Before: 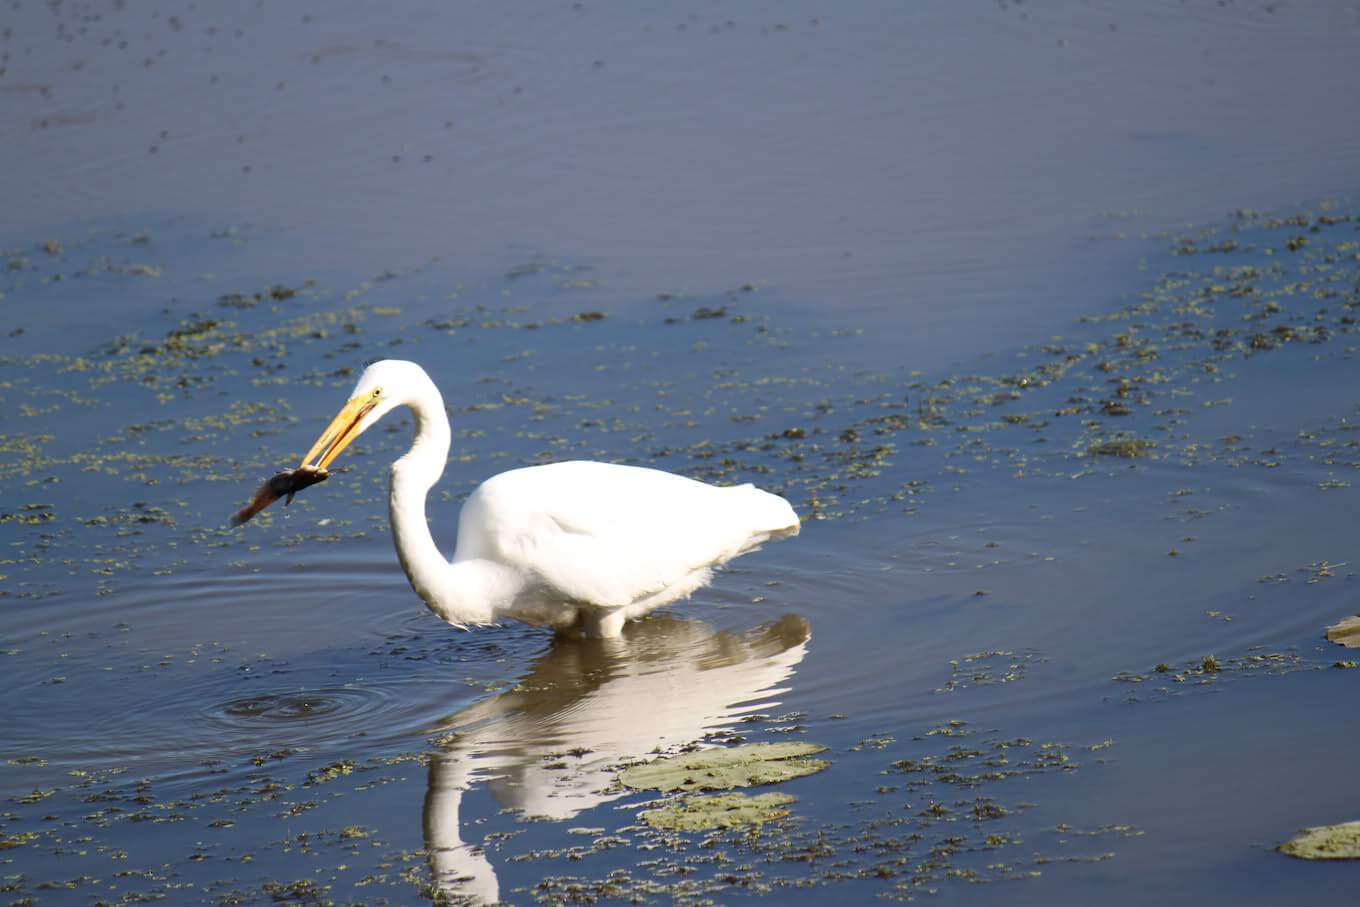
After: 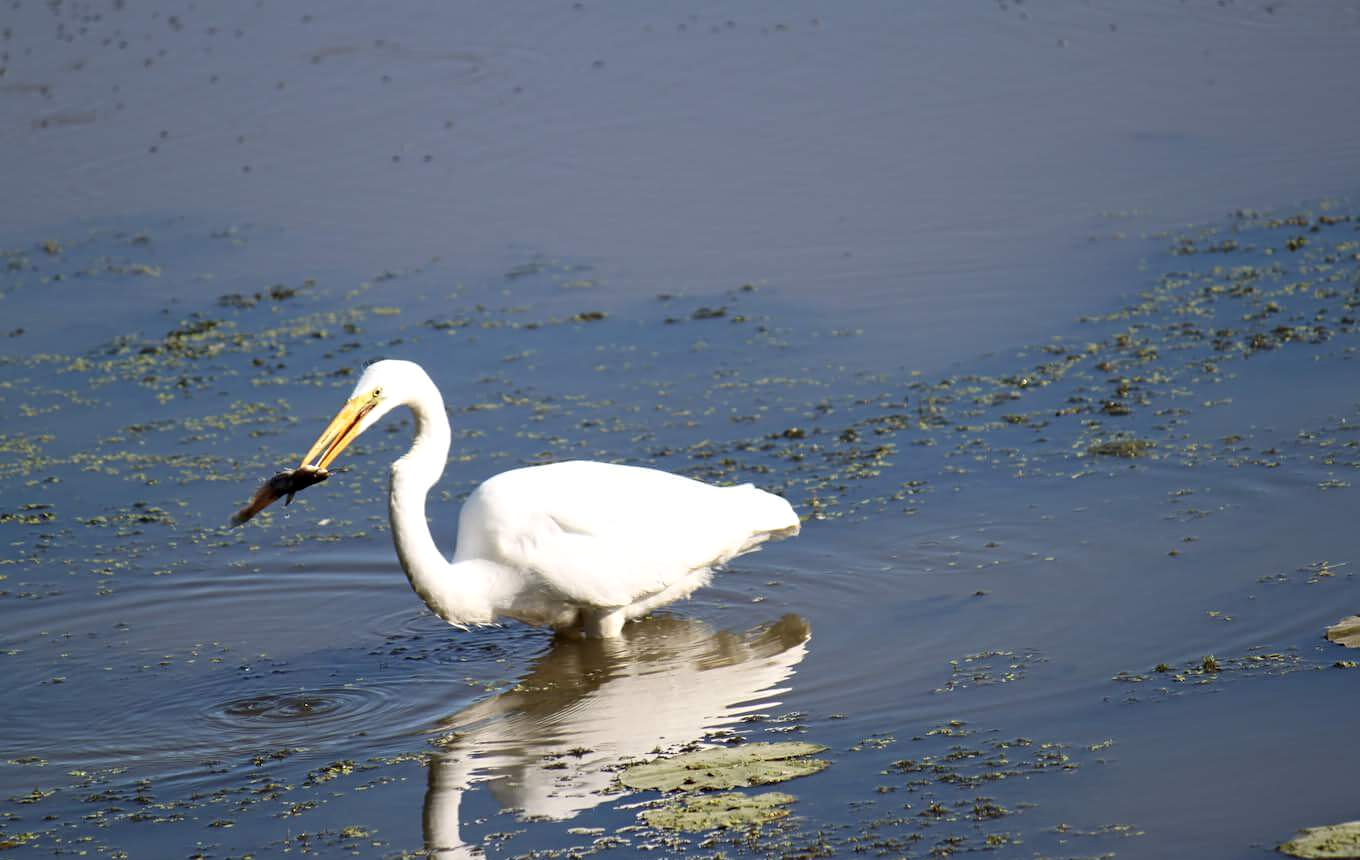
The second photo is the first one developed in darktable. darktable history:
contrast equalizer: octaves 7, y [[0.509, 0.514, 0.523, 0.542, 0.578, 0.603], [0.5 ×6], [0.509, 0.514, 0.523, 0.542, 0.578, 0.603], [0.001, 0.002, 0.003, 0.005, 0.01, 0.013], [0.001, 0.002, 0.003, 0.005, 0.01, 0.013]]
crop and rotate: top 0%, bottom 5.097%
